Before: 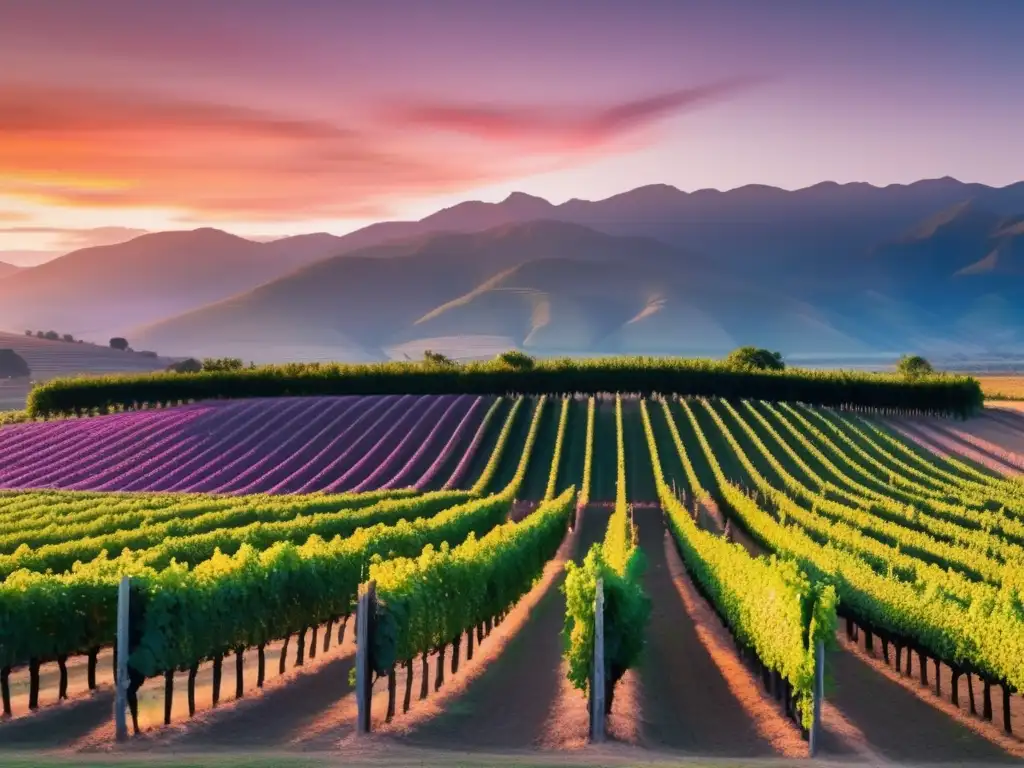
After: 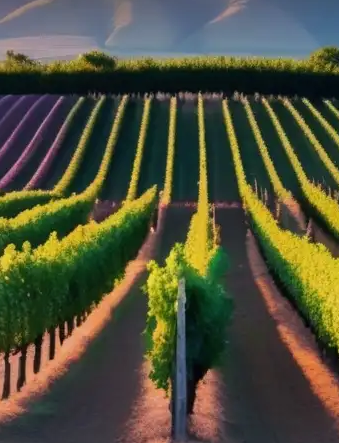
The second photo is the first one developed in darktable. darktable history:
white balance: emerald 1
crop: left 40.878%, top 39.176%, right 25.993%, bottom 3.081%
exposure: exposure -0.157 EV, compensate highlight preservation false
